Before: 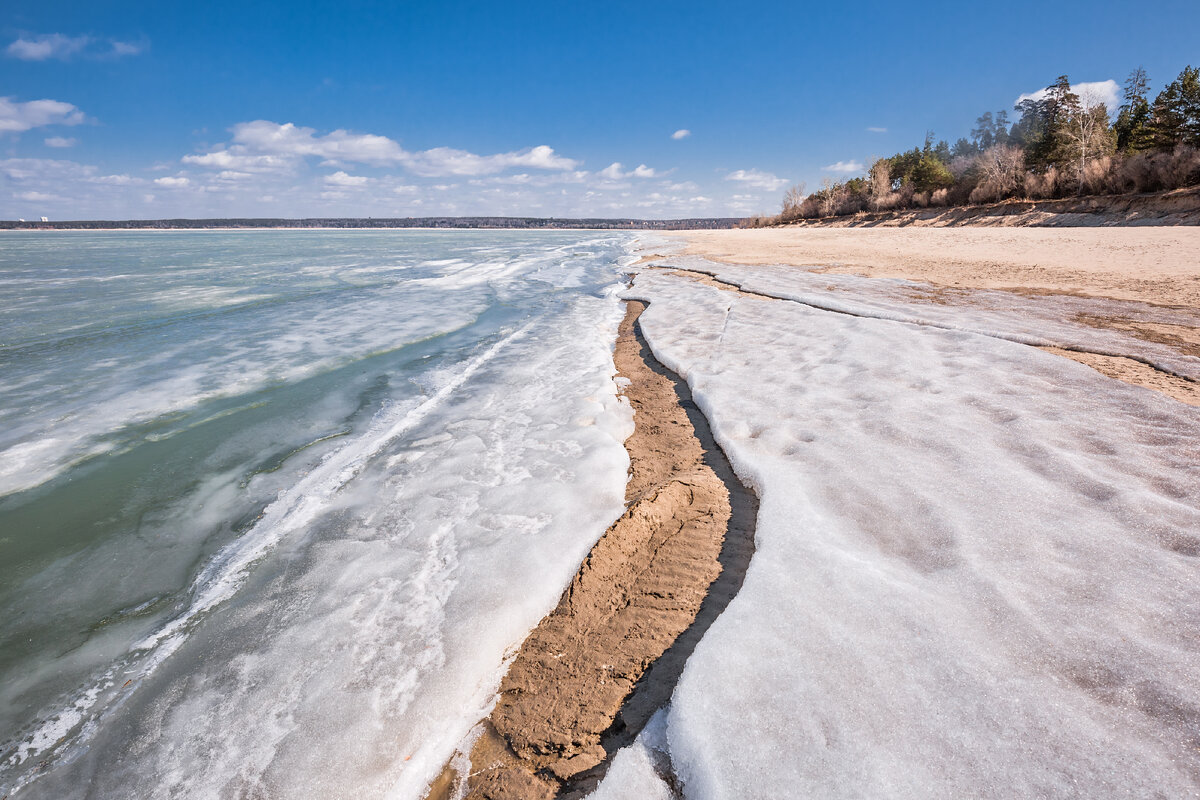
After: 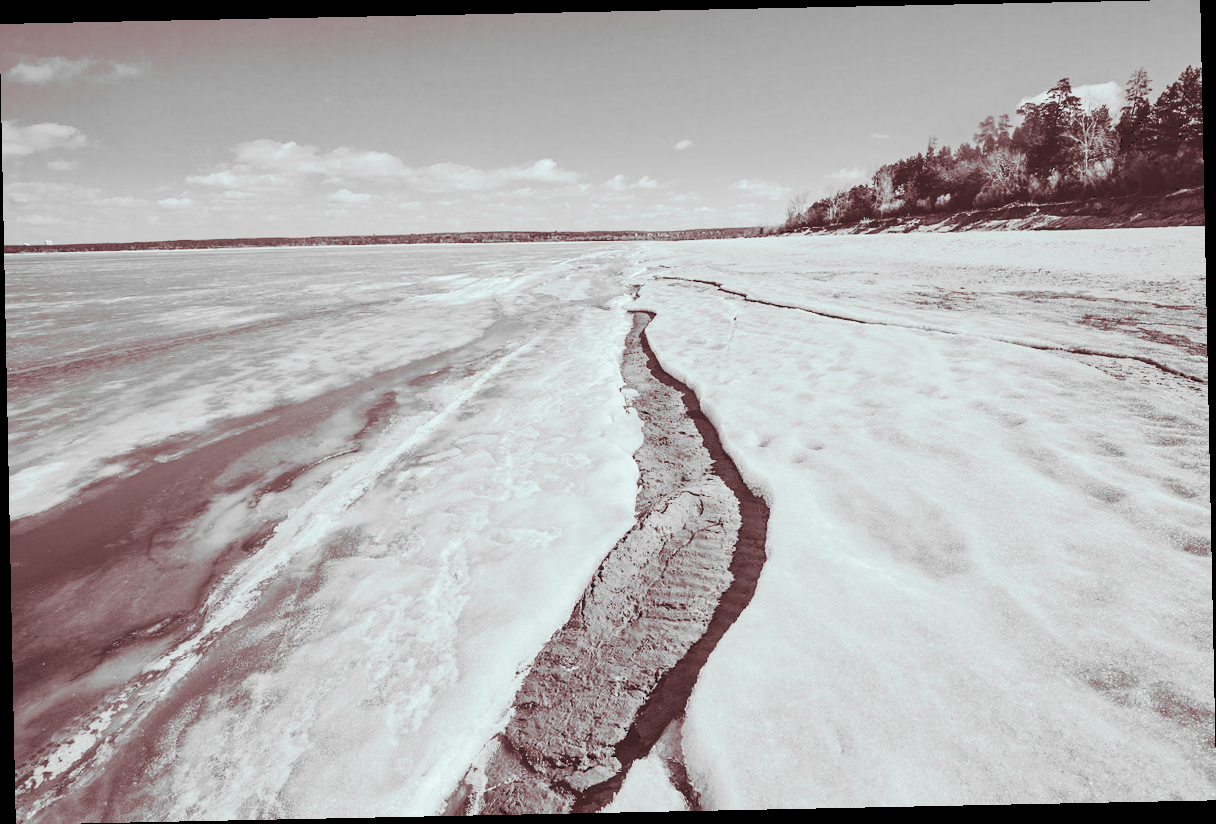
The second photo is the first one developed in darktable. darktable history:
rotate and perspective: rotation -1.17°, automatic cropping off
color calibration: output gray [0.23, 0.37, 0.4, 0], gray › normalize channels true, illuminant same as pipeline (D50), adaptation XYZ, x 0.346, y 0.359, gamut compression 0
tone curve: curves: ch0 [(0, 0) (0.003, 0.19) (0.011, 0.192) (0.025, 0.192) (0.044, 0.194) (0.069, 0.196) (0.1, 0.197) (0.136, 0.198) (0.177, 0.216) (0.224, 0.236) (0.277, 0.269) (0.335, 0.331) (0.399, 0.418) (0.468, 0.515) (0.543, 0.621) (0.623, 0.725) (0.709, 0.804) (0.801, 0.859) (0.898, 0.913) (1, 1)], preserve colors none
split-toning: highlights › hue 180°
